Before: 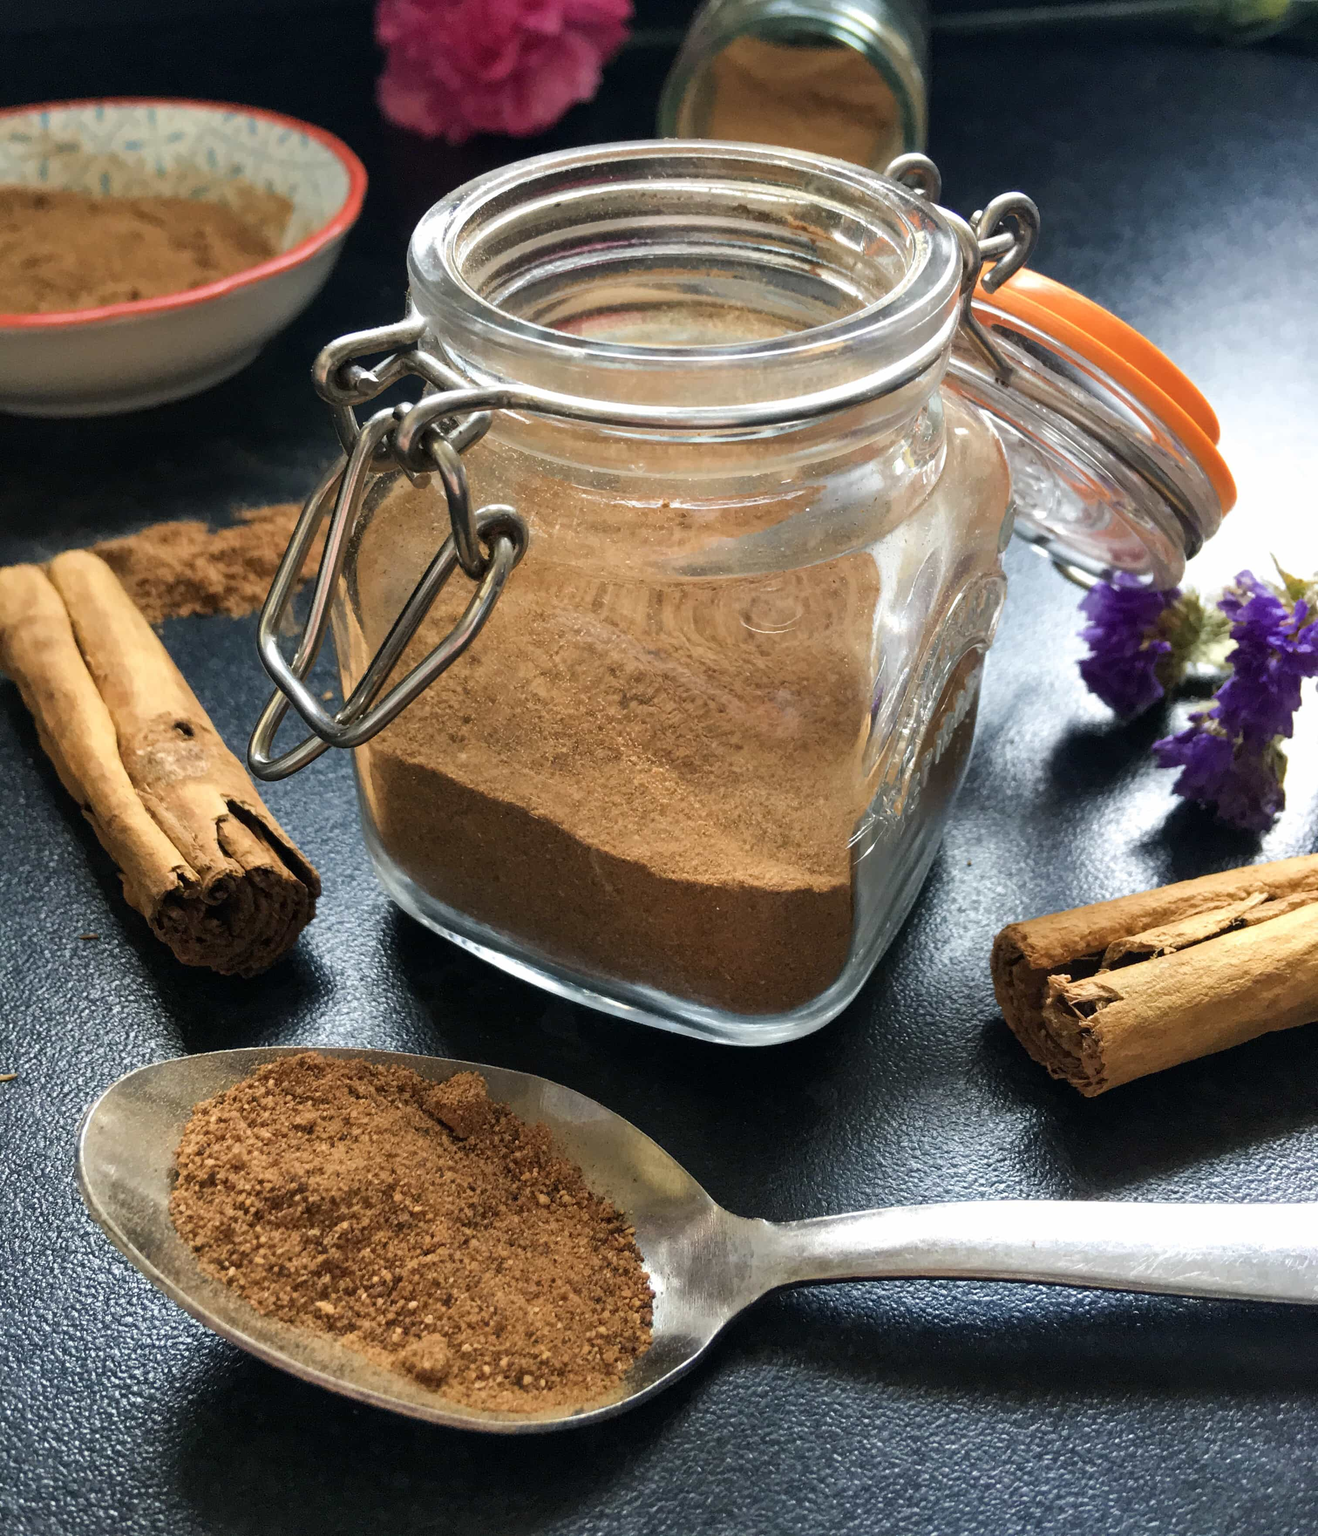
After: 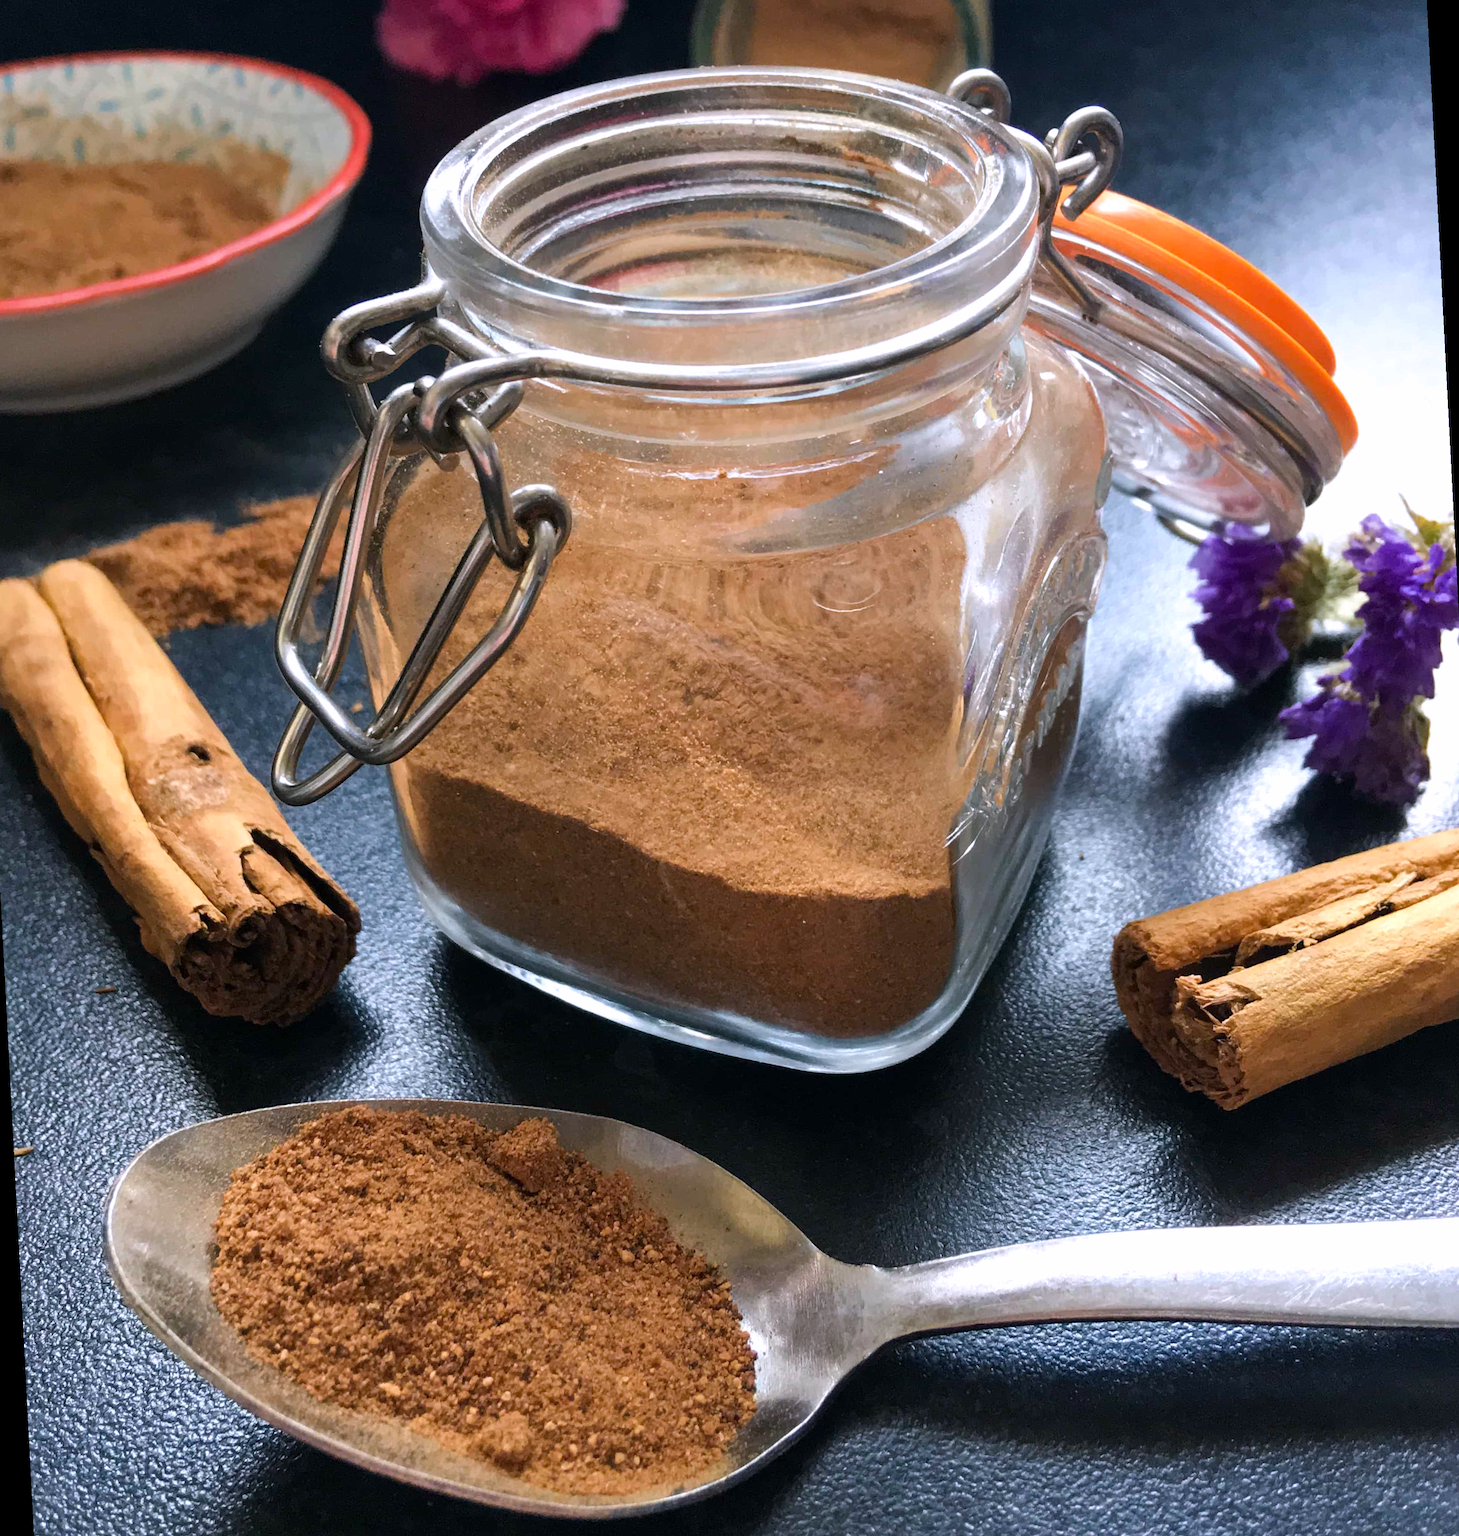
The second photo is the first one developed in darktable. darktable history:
rotate and perspective: rotation -3°, crop left 0.031, crop right 0.968, crop top 0.07, crop bottom 0.93
white balance: red 1.004, blue 1.096
